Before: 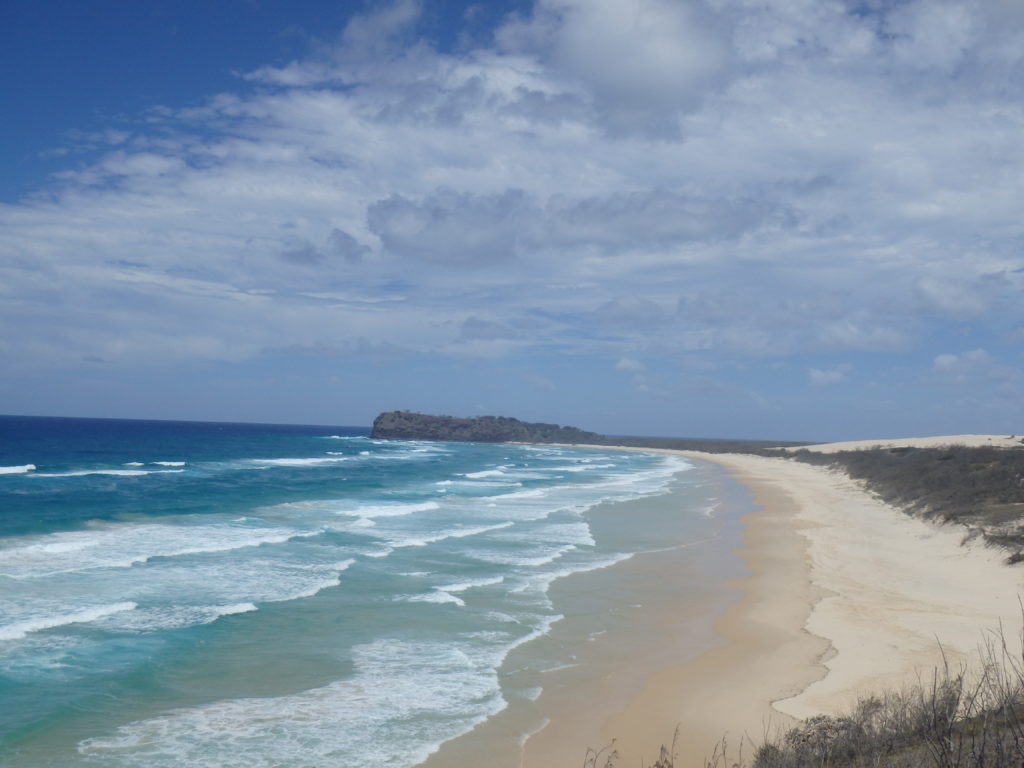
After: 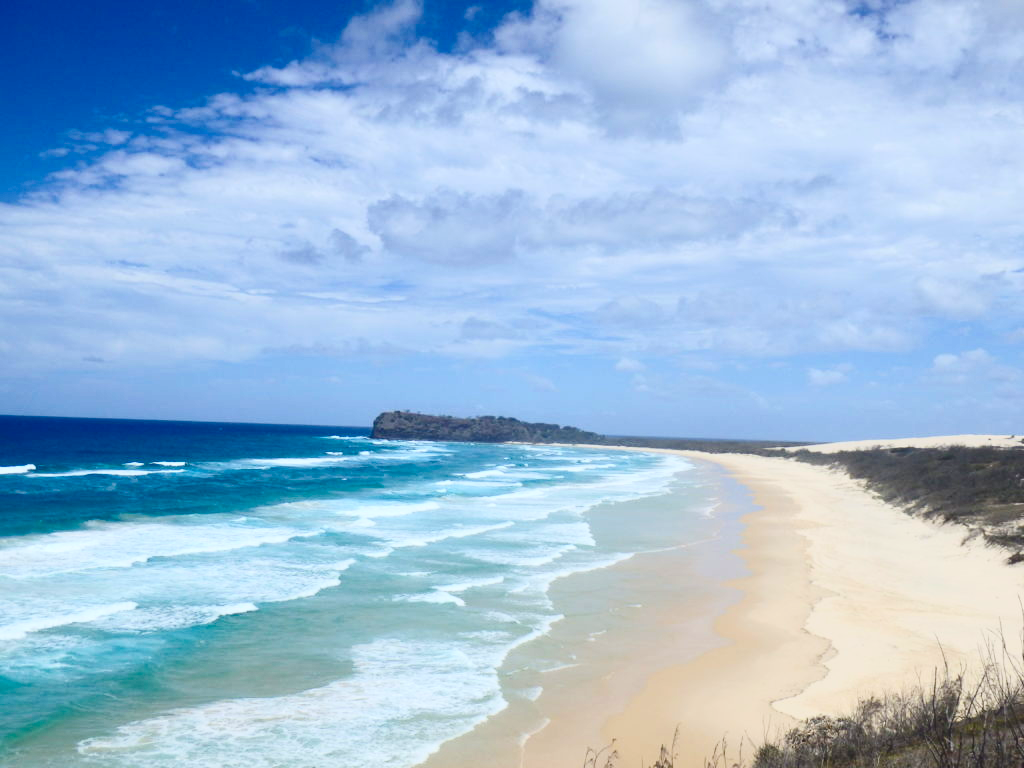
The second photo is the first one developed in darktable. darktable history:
exposure: black level correction -0.009, exposure 0.067 EV, compensate highlight preservation false
contrast brightness saturation: contrast 0.384, brightness 0.112
color balance rgb: linear chroma grading › global chroma 14.384%, perceptual saturation grading › global saturation 20%, perceptual saturation grading › highlights -24.83%, perceptual saturation grading › shadows 50.15%, global vibrance 20.192%
